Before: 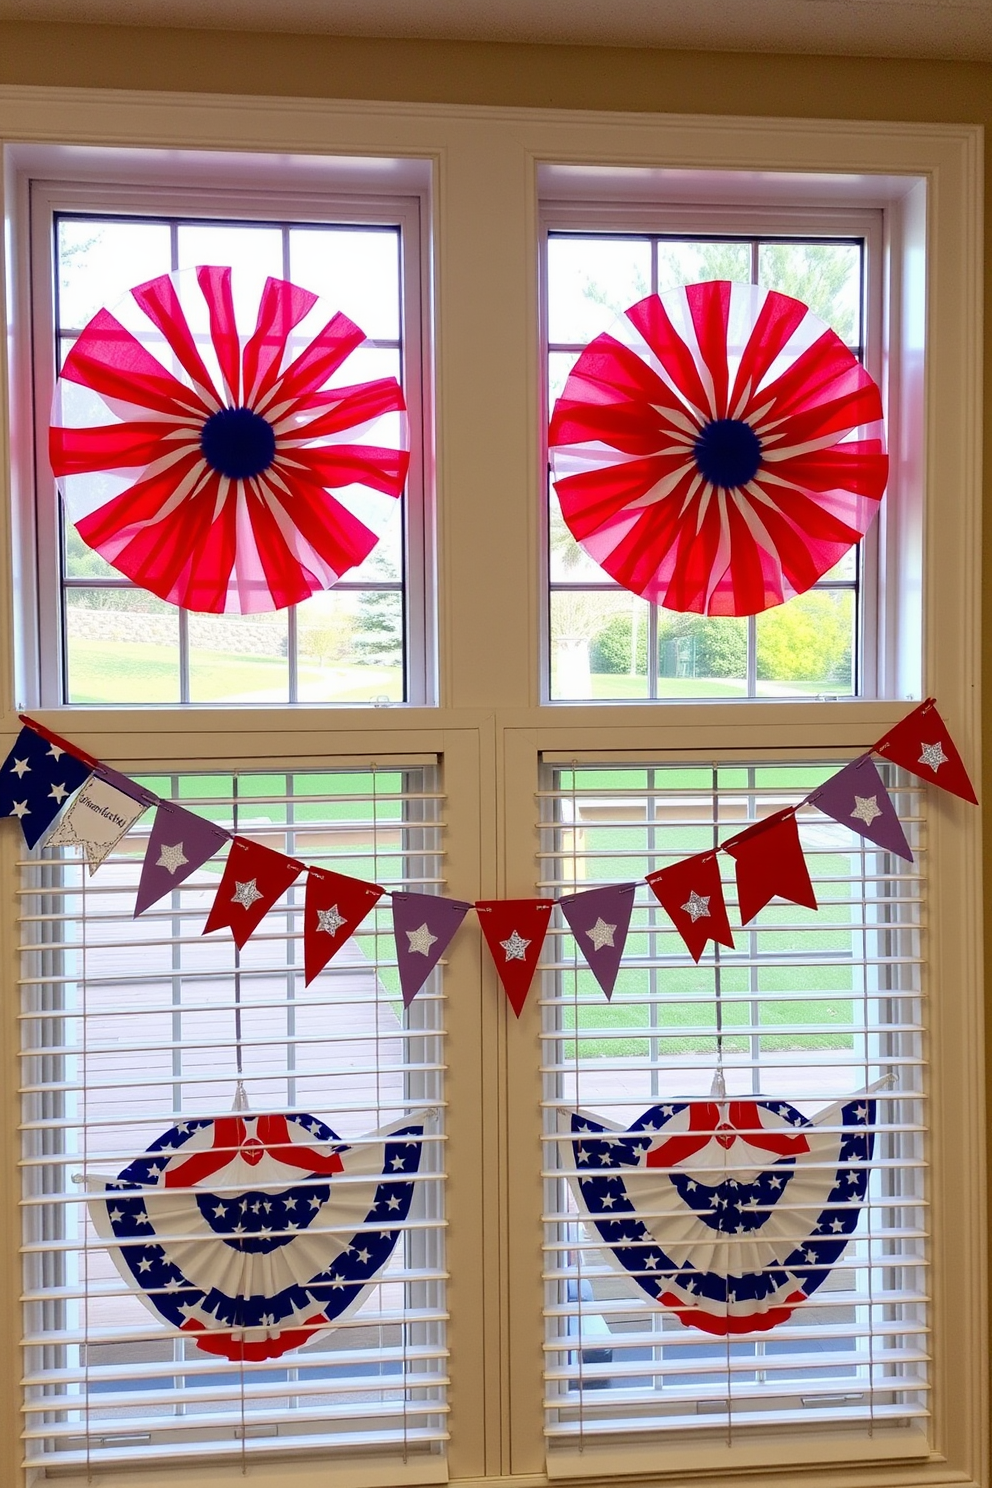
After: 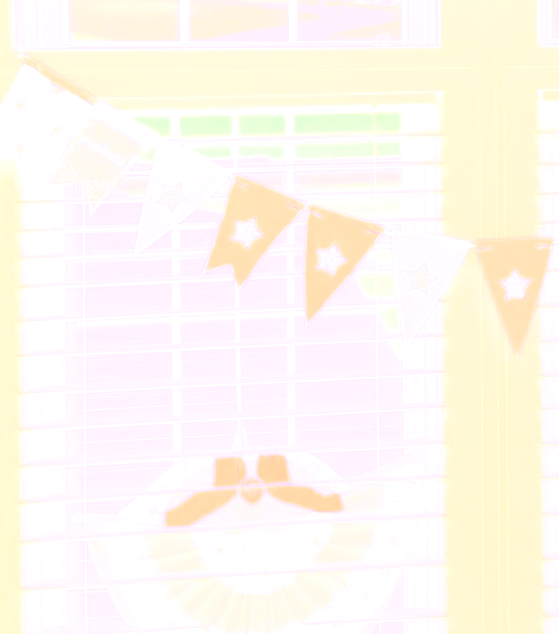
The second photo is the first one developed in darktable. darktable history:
white balance: red 1.188, blue 1.11
local contrast: on, module defaults
crop: top 44.483%, right 43.593%, bottom 12.892%
bloom: size 70%, threshold 25%, strength 70%
